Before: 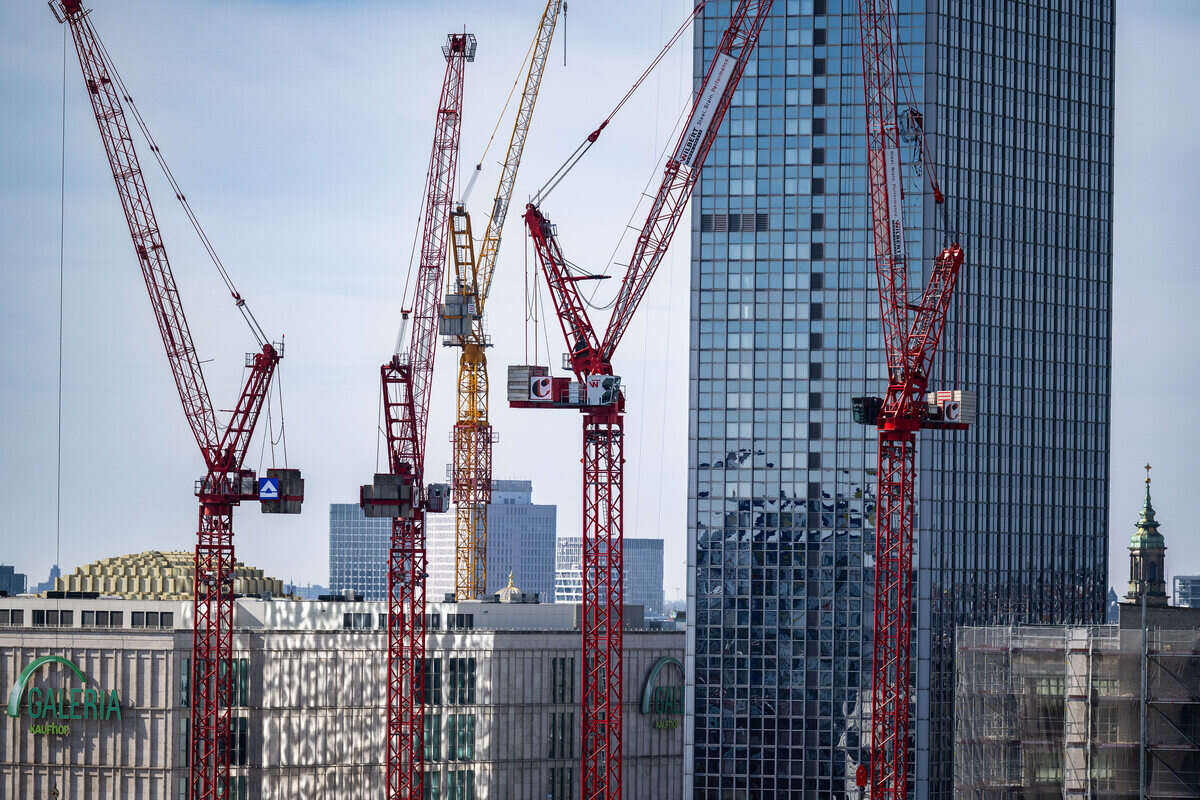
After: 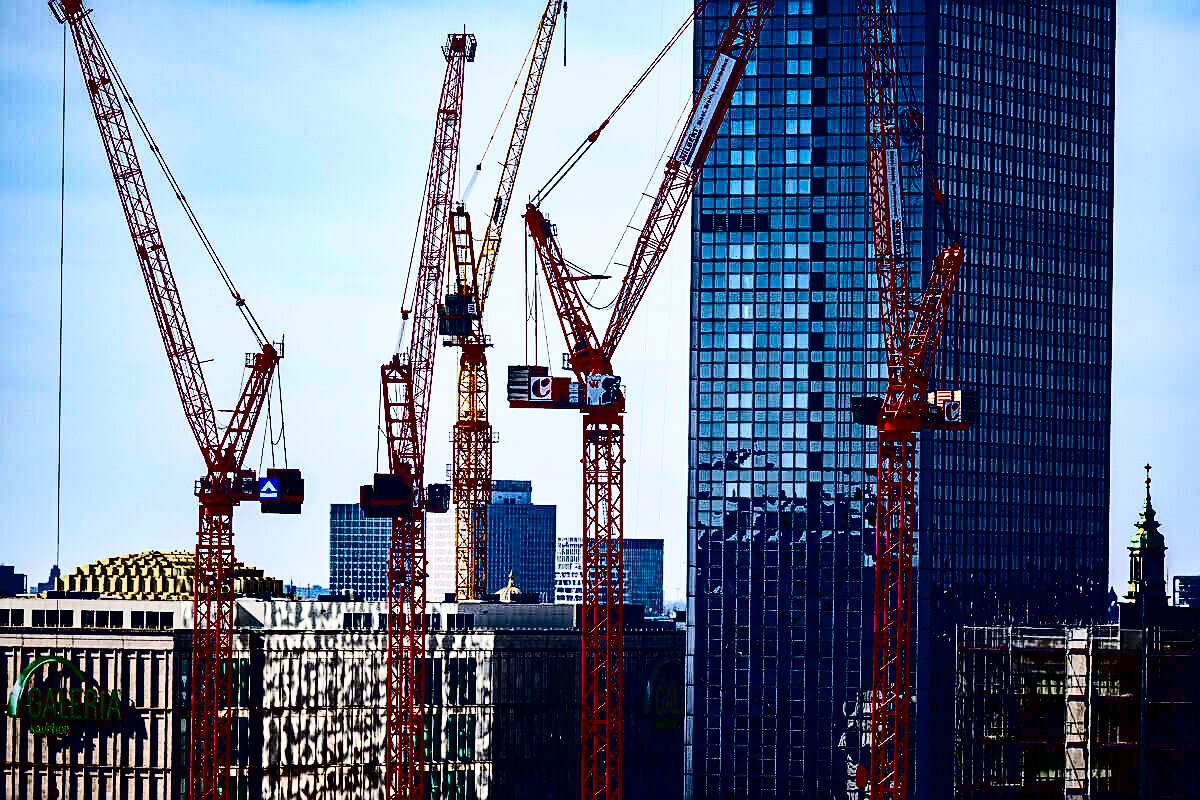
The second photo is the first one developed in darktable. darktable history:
sharpen: on, module defaults
contrast brightness saturation: contrast 0.767, brightness -0.992, saturation 0.993
